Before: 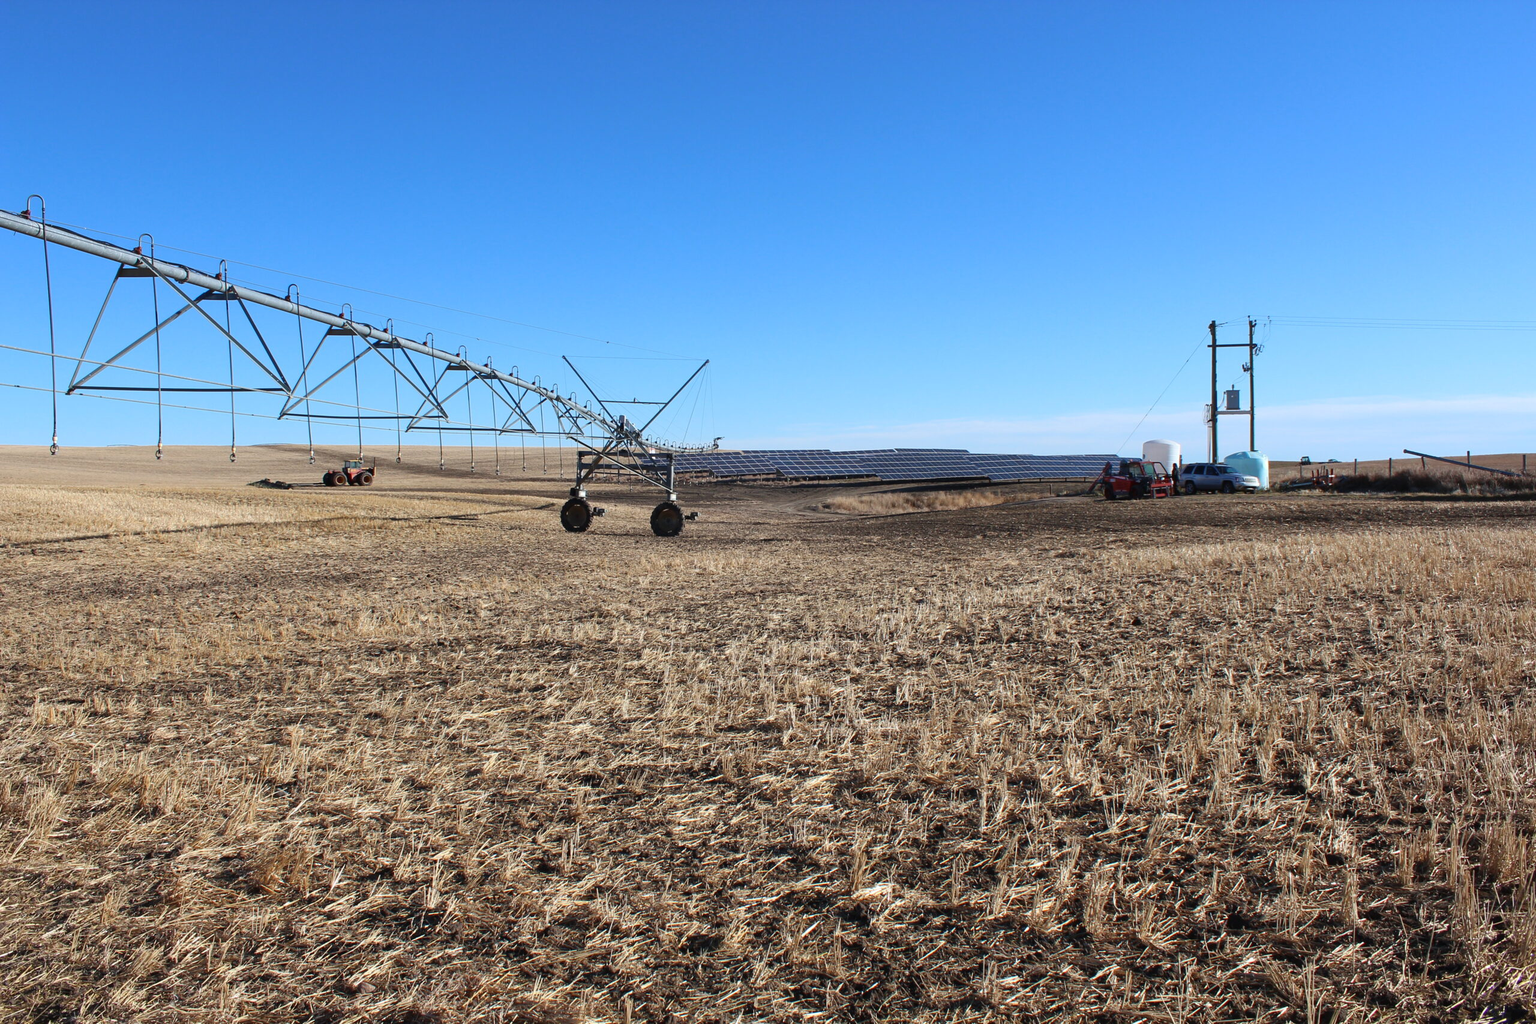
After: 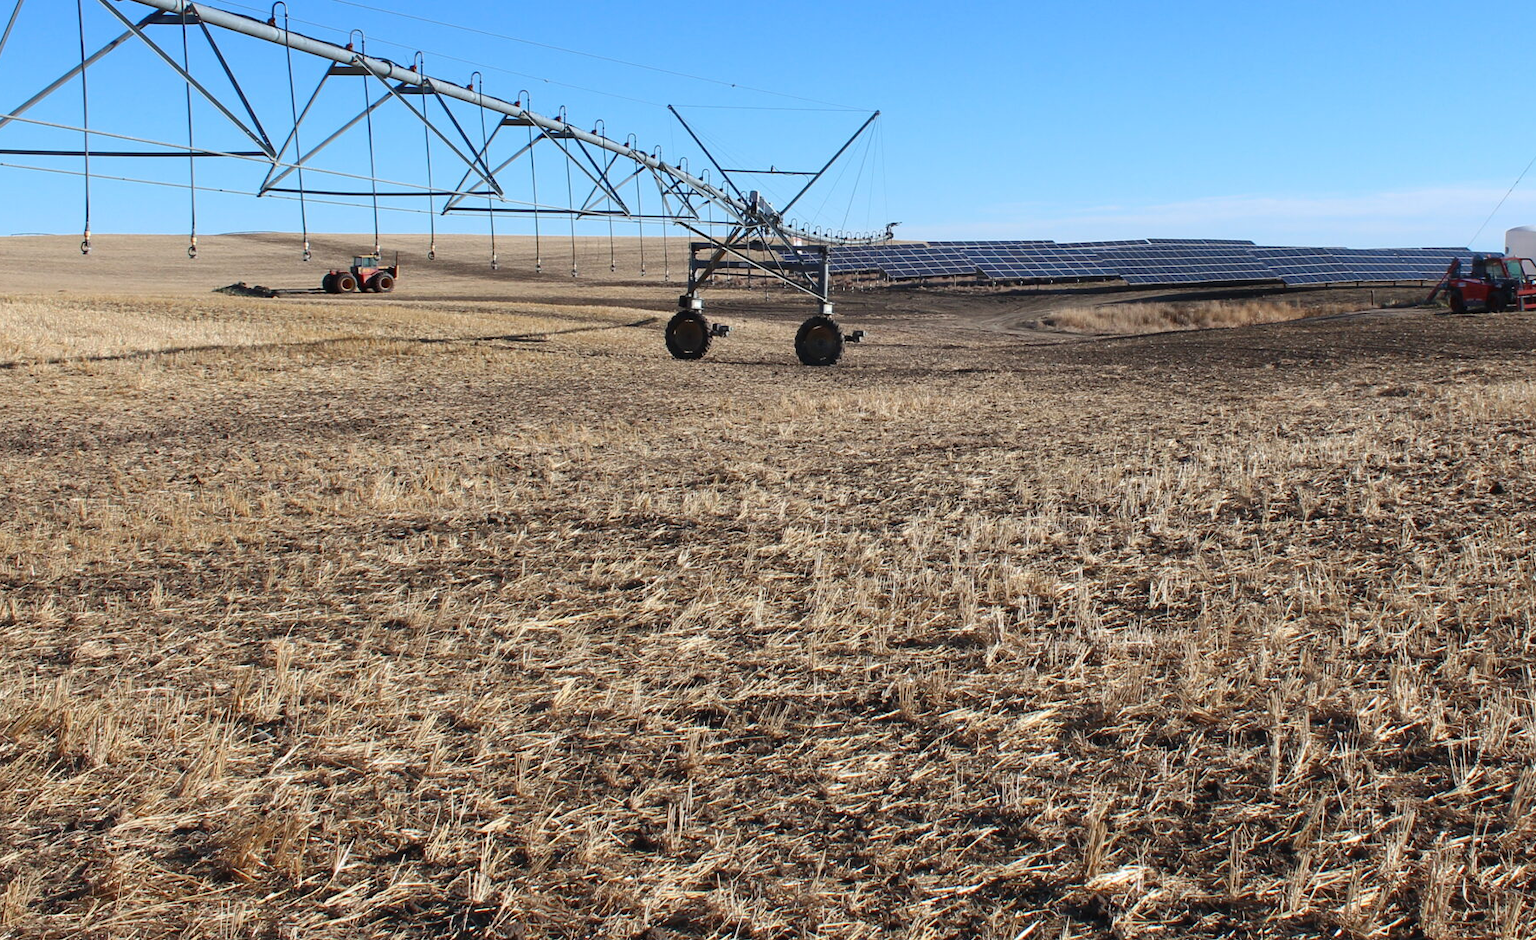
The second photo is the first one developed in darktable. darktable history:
fill light: on, module defaults
crop: left 6.488%, top 27.668%, right 24.183%, bottom 8.656%
